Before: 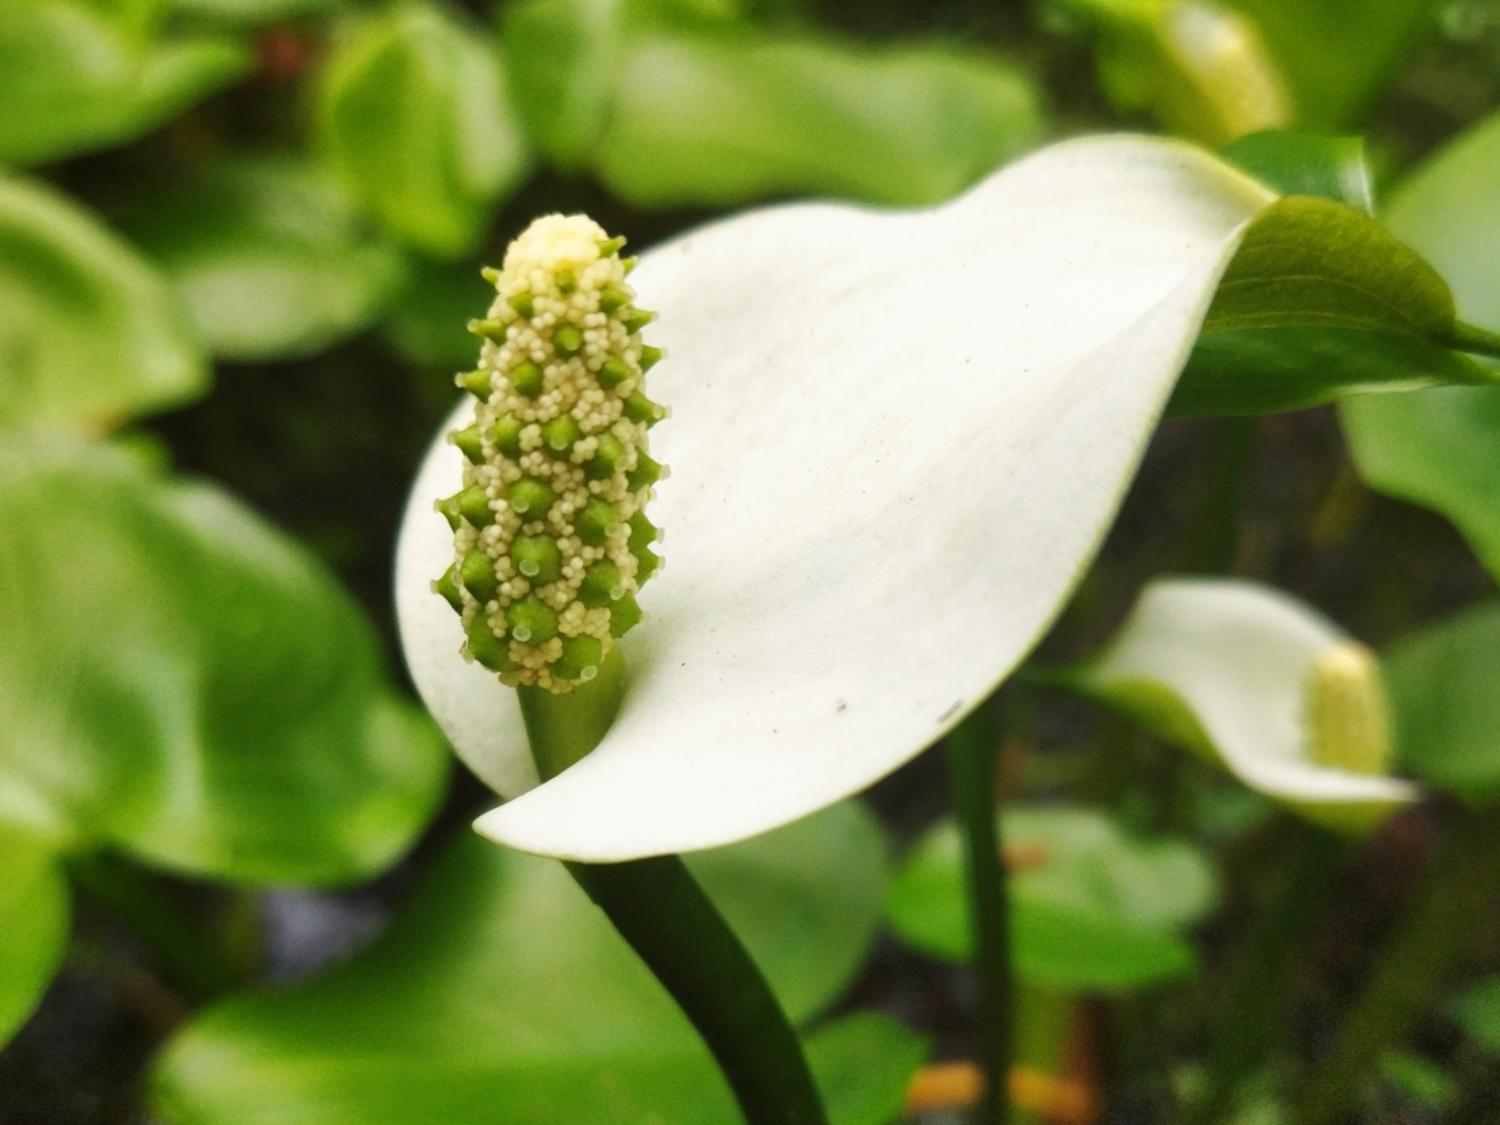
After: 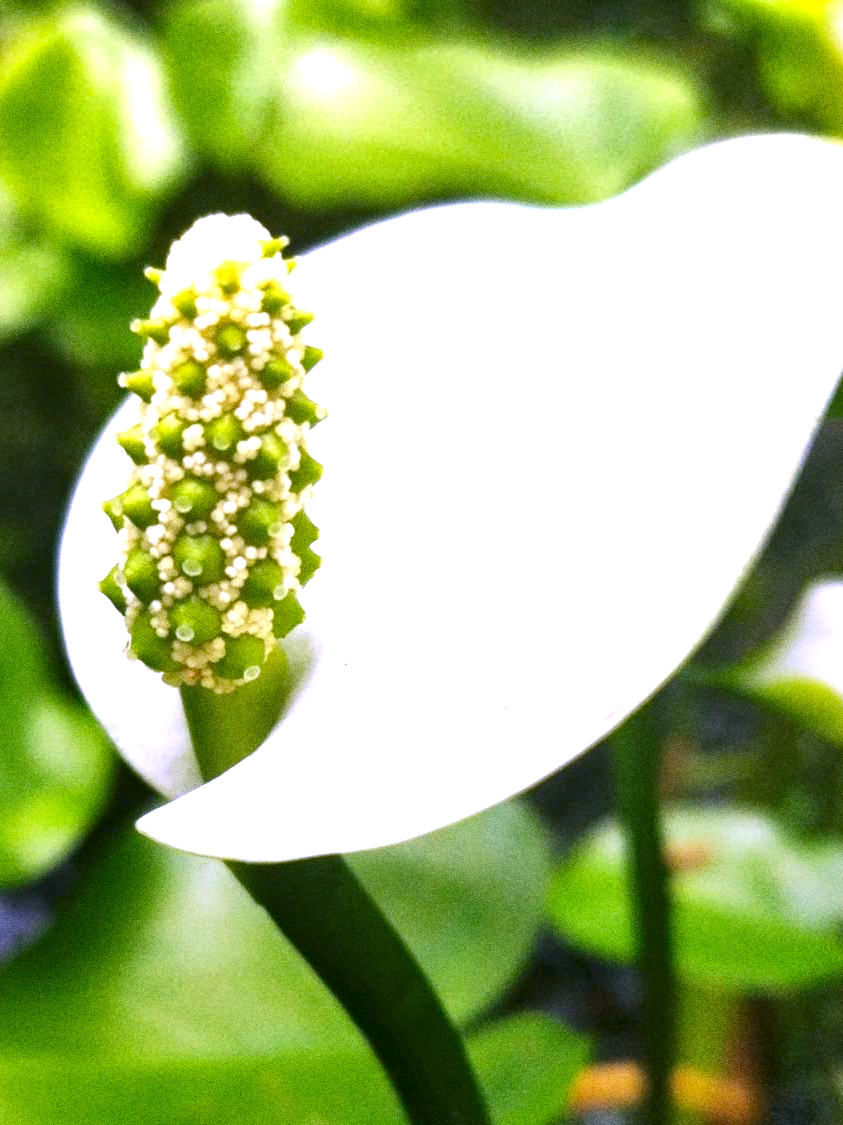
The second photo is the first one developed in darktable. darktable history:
grain: coarseness 0.09 ISO, strength 40%
exposure: black level correction 0, exposure 1.1 EV, compensate exposure bias true, compensate highlight preservation false
graduated density: rotation -180°, offset 24.95
crop and rotate: left 22.516%, right 21.234%
local contrast: mode bilateral grid, contrast 25, coarseness 60, detail 151%, midtone range 0.2
white balance: red 0.98, blue 1.61
color correction: highlights a* 4.02, highlights b* 4.98, shadows a* -7.55, shadows b* 4.98
haze removal: compatibility mode true, adaptive false
